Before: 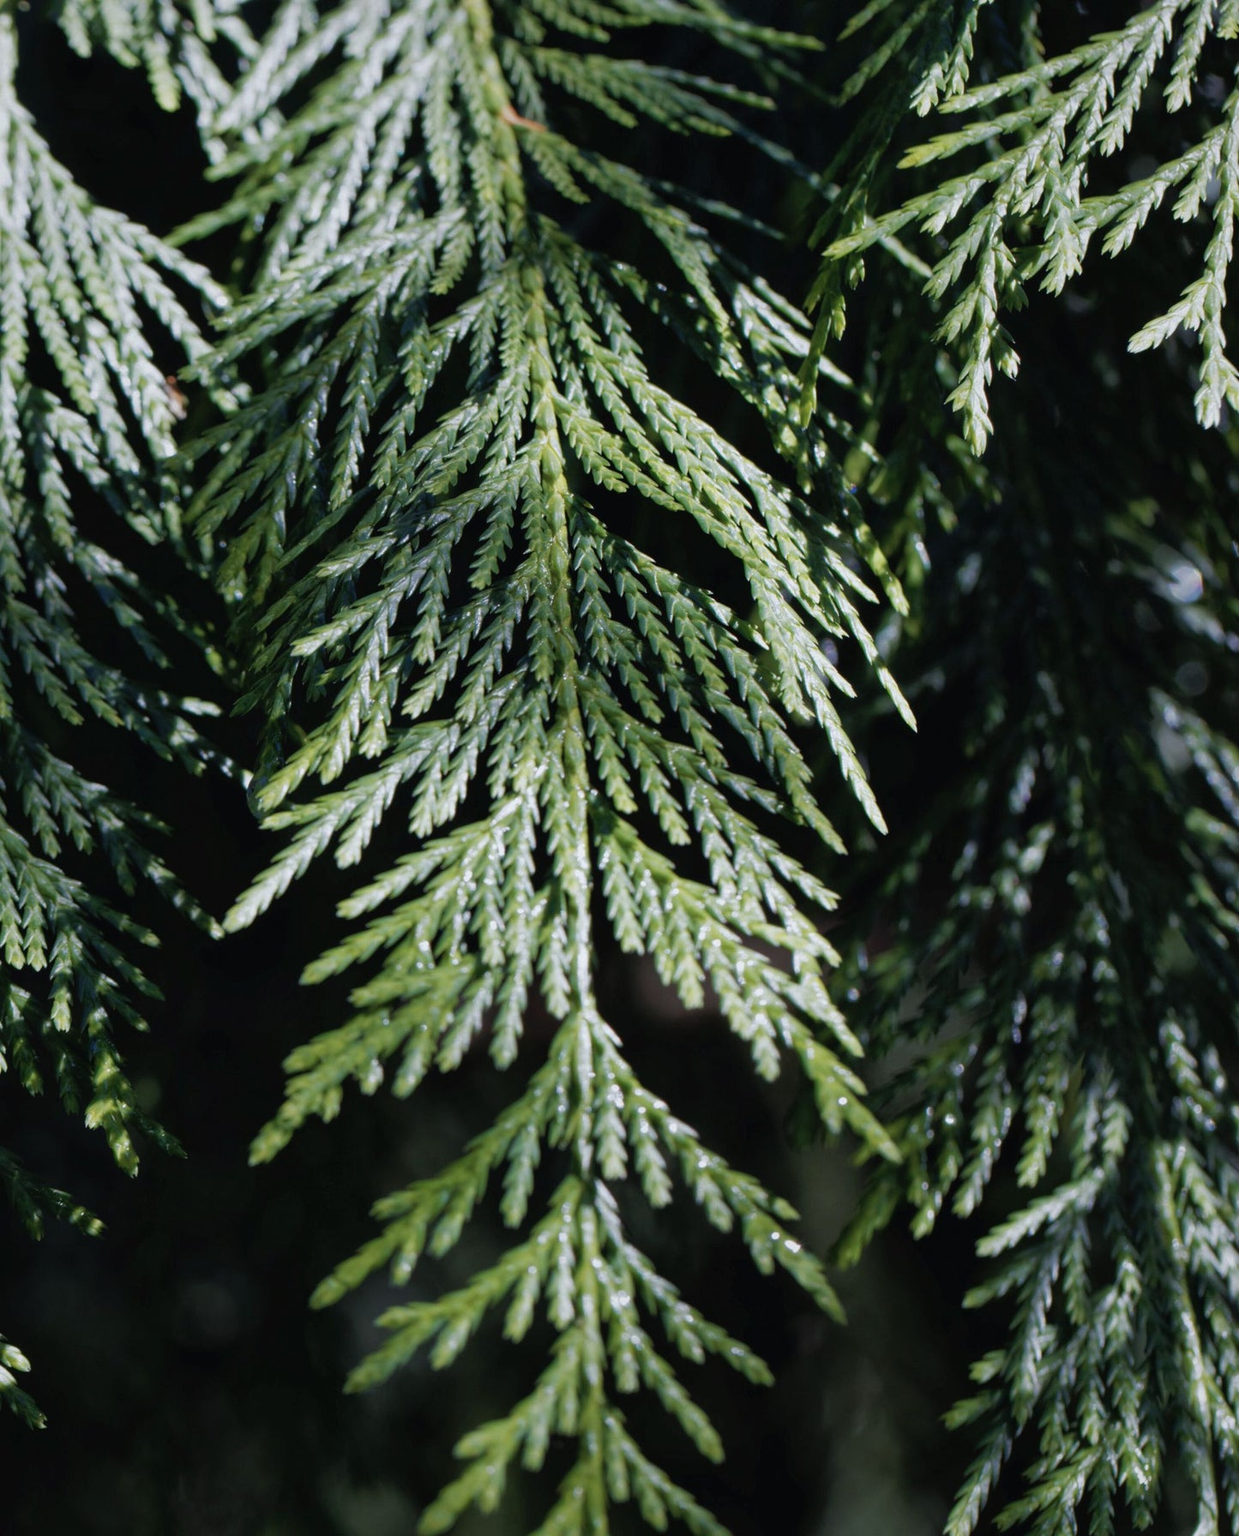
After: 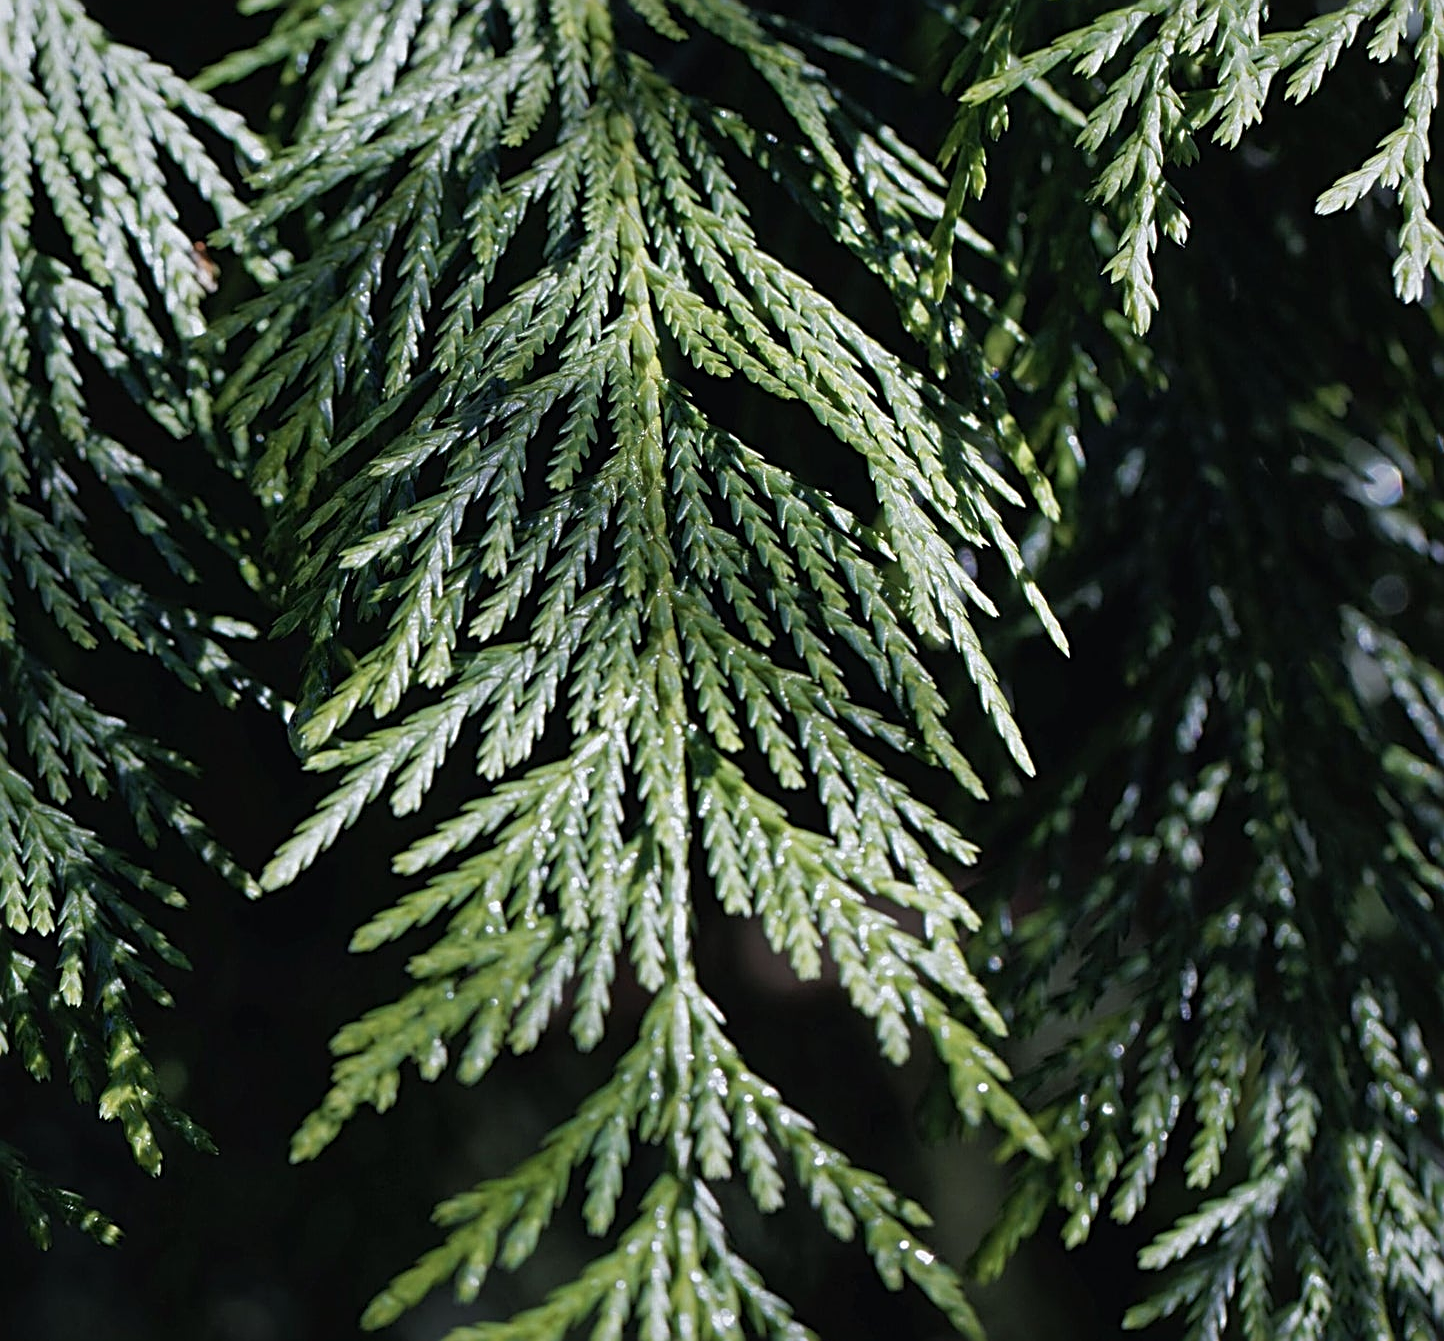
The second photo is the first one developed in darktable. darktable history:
crop: top 11.024%, bottom 13.942%
sharpen: radius 2.995, amount 0.763
